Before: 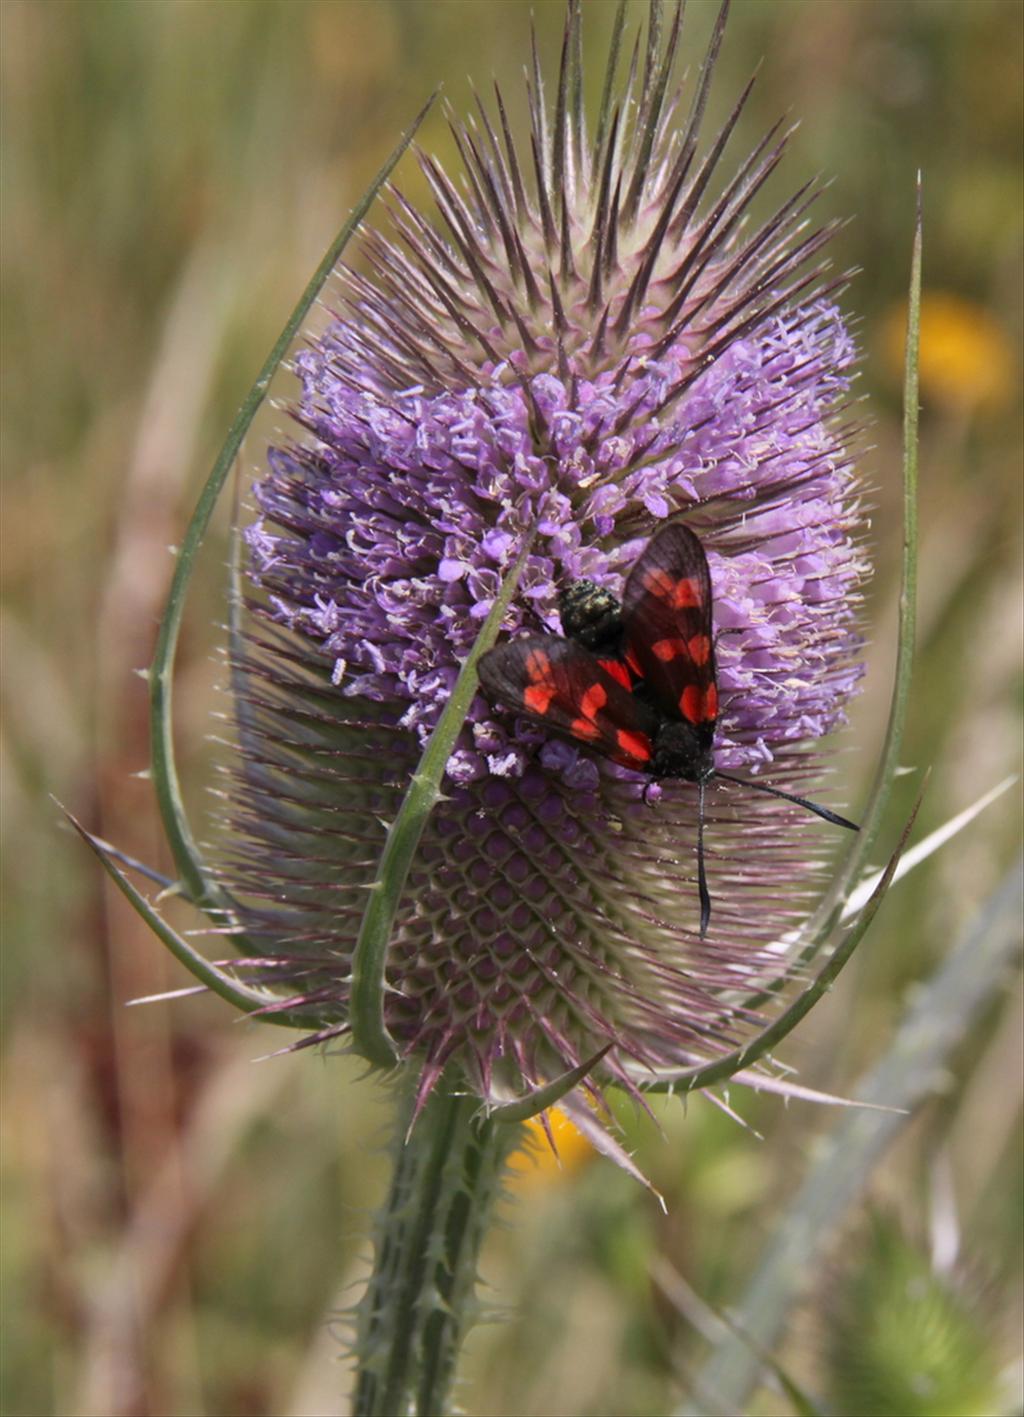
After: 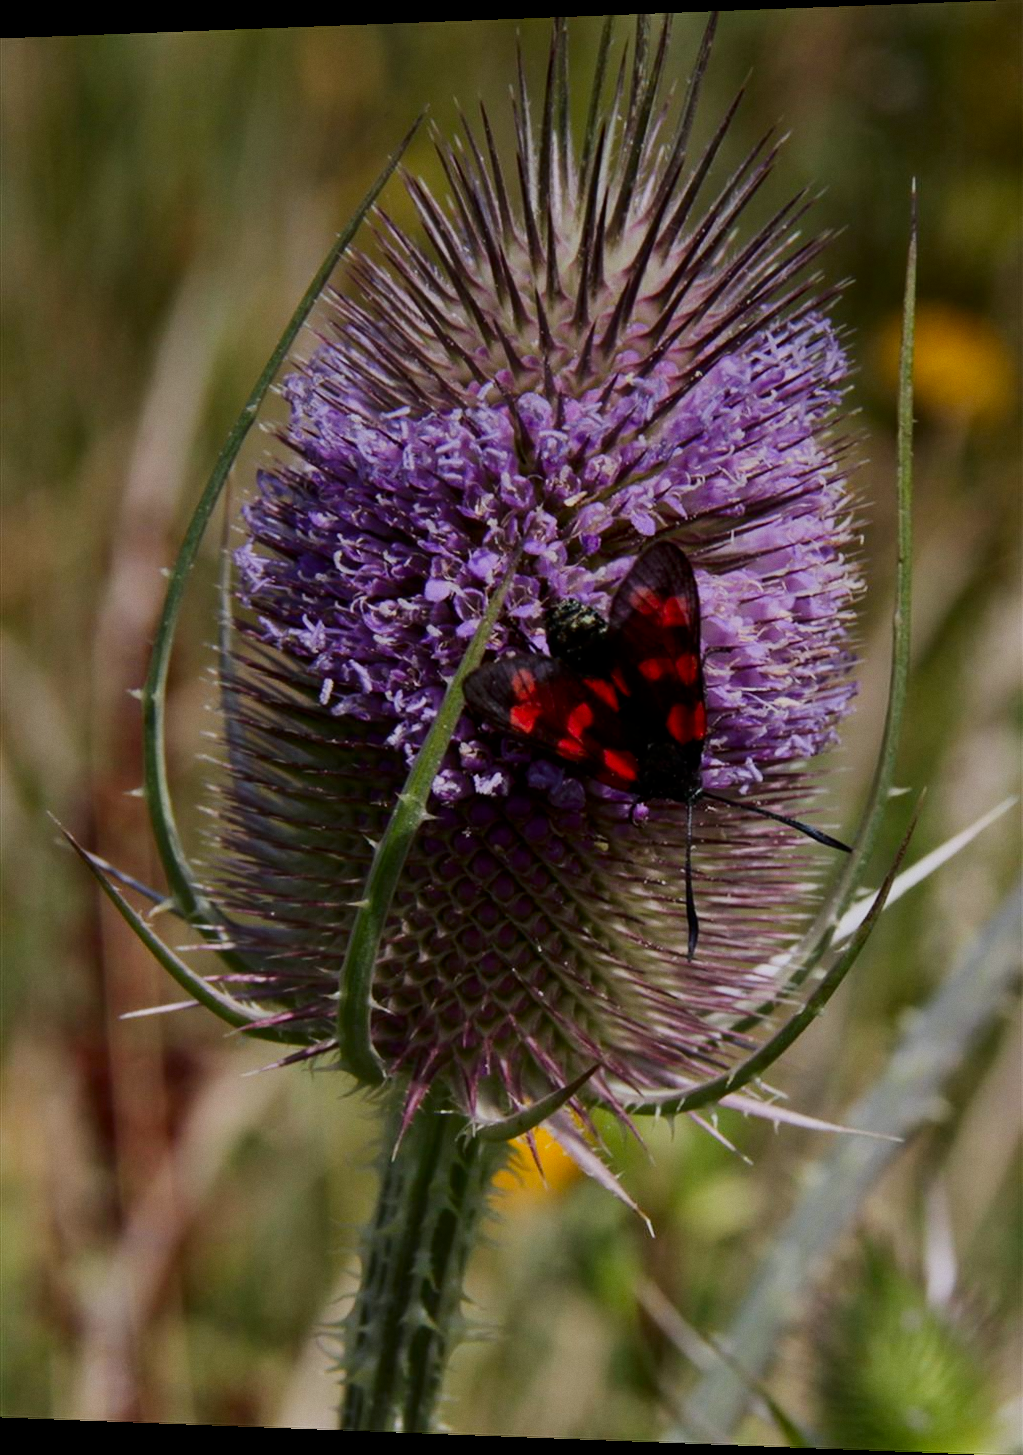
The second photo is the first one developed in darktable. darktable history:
rotate and perspective: lens shift (horizontal) -0.055, automatic cropping off
grain: coarseness 0.09 ISO, strength 10%
white balance: red 0.988, blue 1.017
tone equalizer: on, module defaults
filmic rgb: black relative exposure -7.32 EV, white relative exposure 5.09 EV, hardness 3.2
contrast brightness saturation: contrast 0.19, brightness -0.11, saturation 0.21
graduated density: on, module defaults
